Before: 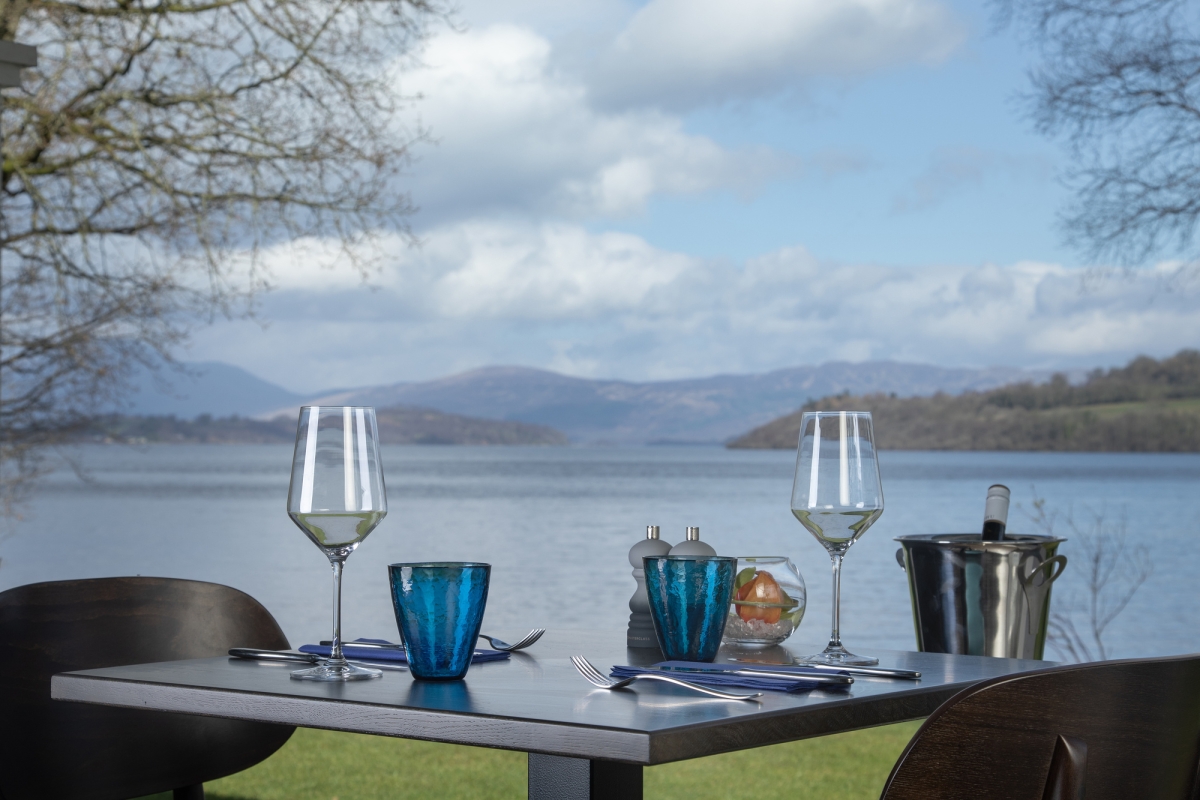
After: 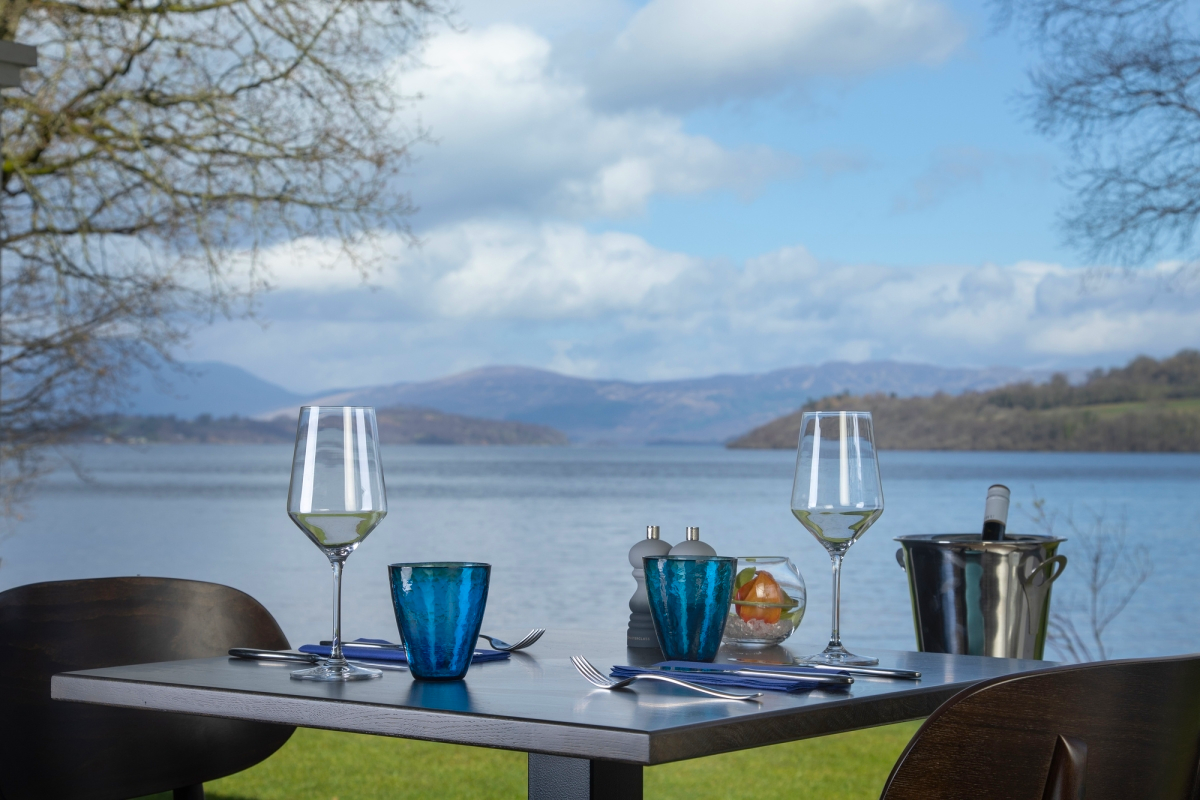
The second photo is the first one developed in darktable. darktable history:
color balance rgb: perceptual saturation grading › global saturation 25%, global vibrance 20%
exposure: compensate highlight preservation false
